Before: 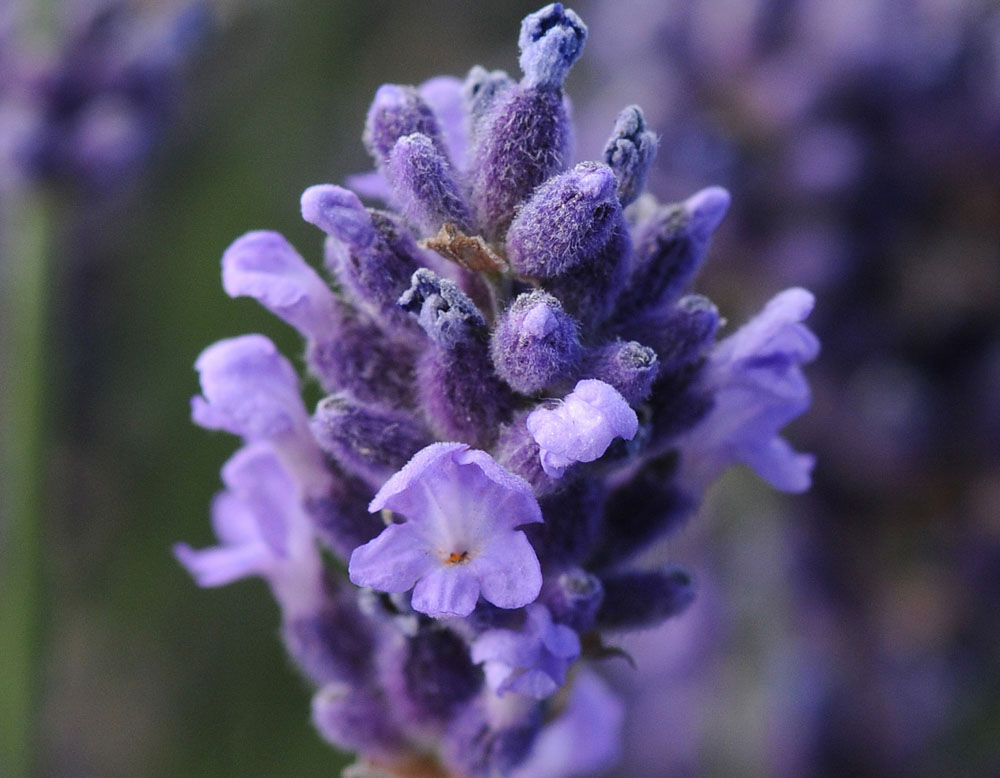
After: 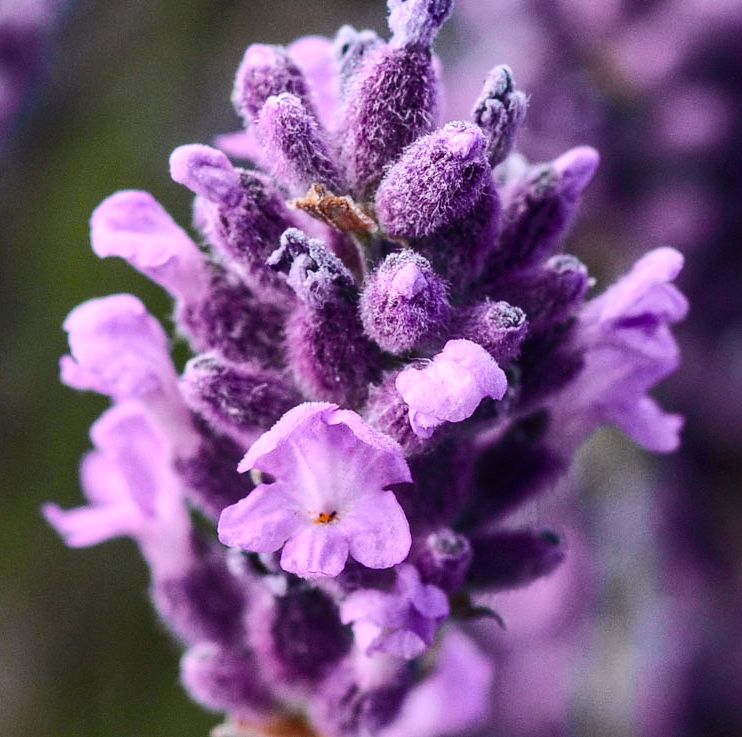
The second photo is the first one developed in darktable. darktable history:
tone curve: curves: ch0 [(0, 0.023) (0.103, 0.087) (0.295, 0.297) (0.445, 0.531) (0.553, 0.665) (0.735, 0.843) (0.994, 1)]; ch1 [(0, 0) (0.414, 0.395) (0.447, 0.447) (0.485, 0.5) (0.512, 0.524) (0.542, 0.581) (0.581, 0.632) (0.646, 0.715) (1, 1)]; ch2 [(0, 0) (0.369, 0.388) (0.449, 0.431) (0.478, 0.471) (0.516, 0.517) (0.579, 0.624) (0.674, 0.775) (1, 1)], color space Lab, independent channels, preserve colors none
local contrast: detail 130%
crop and rotate: left 13.15%, top 5.251%, right 12.609%
